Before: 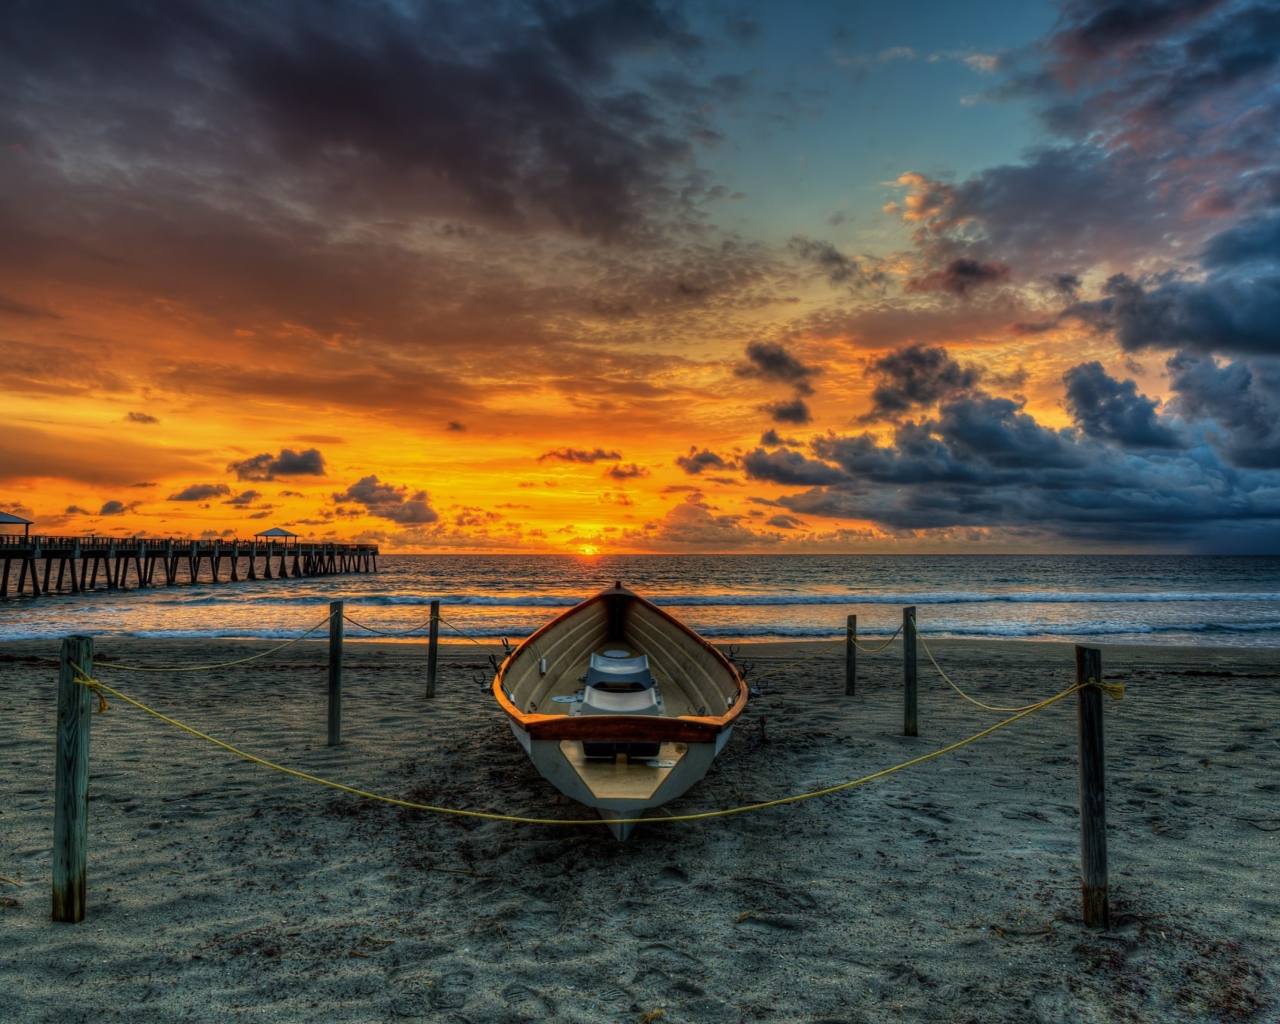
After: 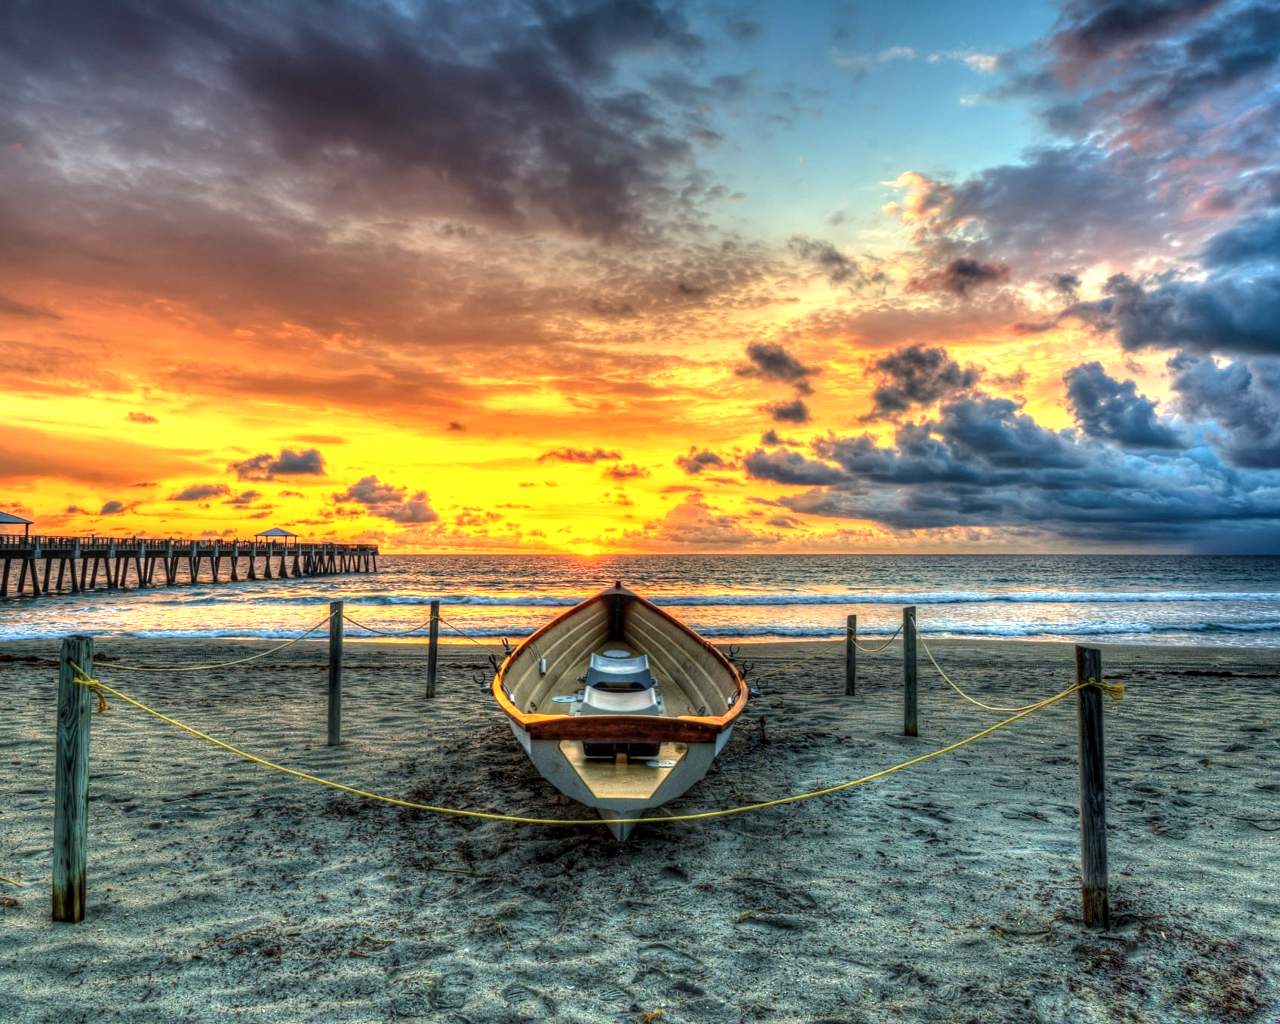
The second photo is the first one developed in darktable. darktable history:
exposure: black level correction 0, exposure 1.388 EV, compensate exposure bias true, compensate highlight preservation false
local contrast: on, module defaults
